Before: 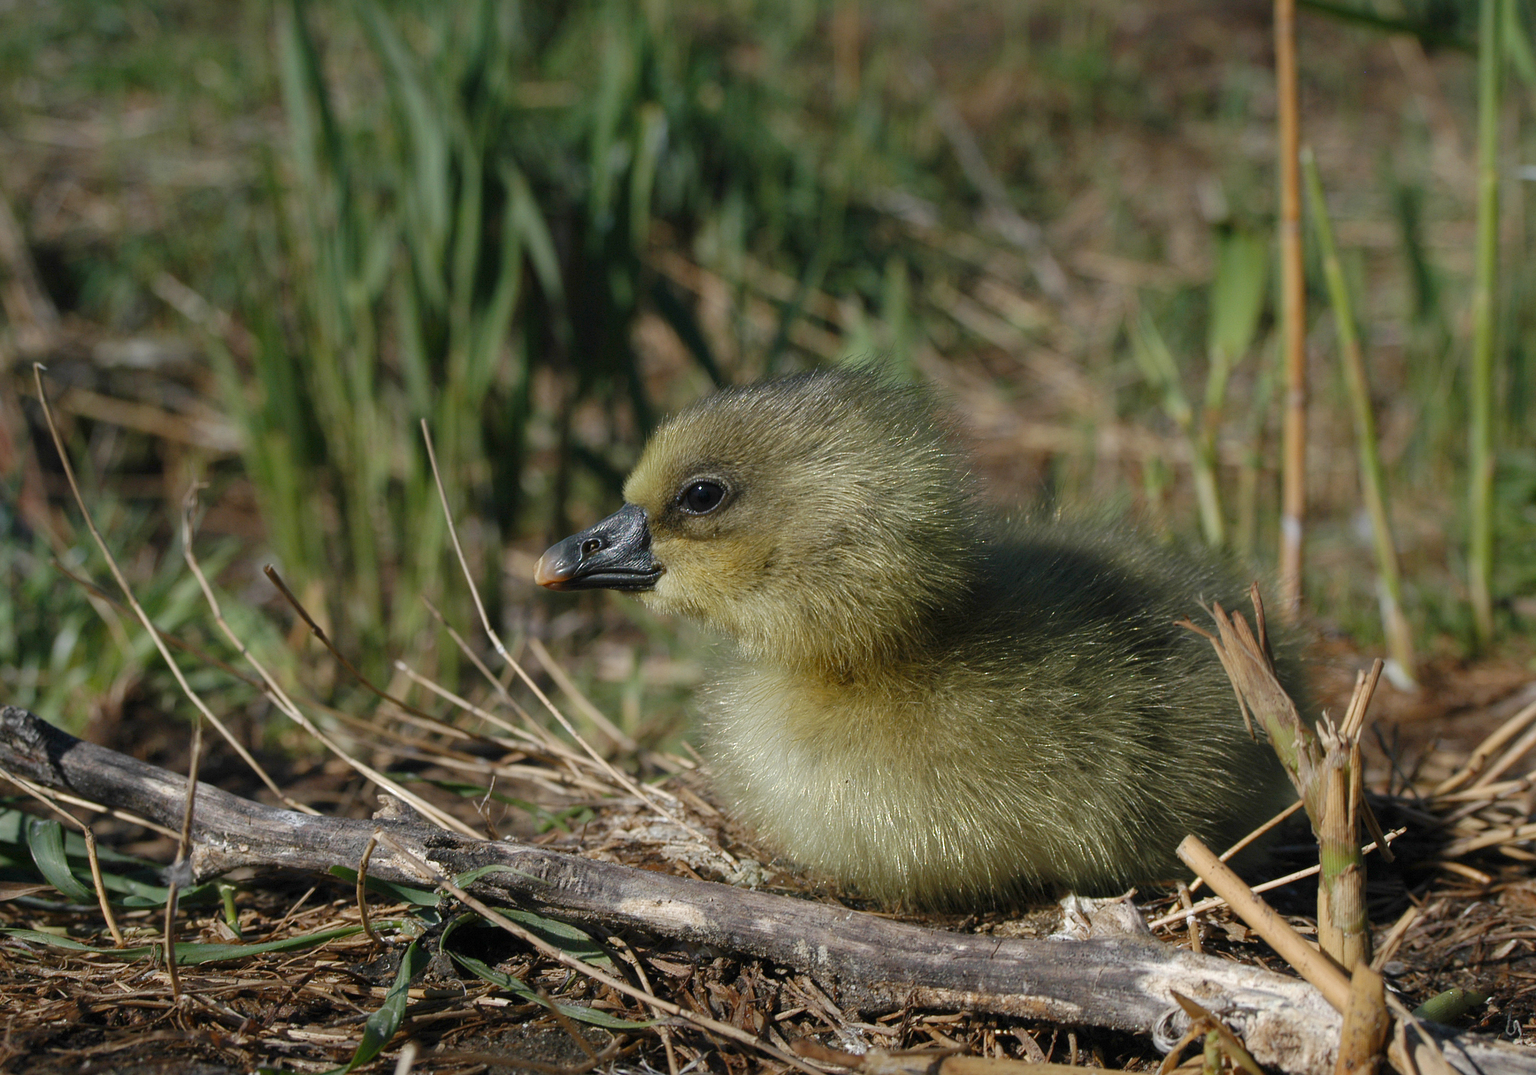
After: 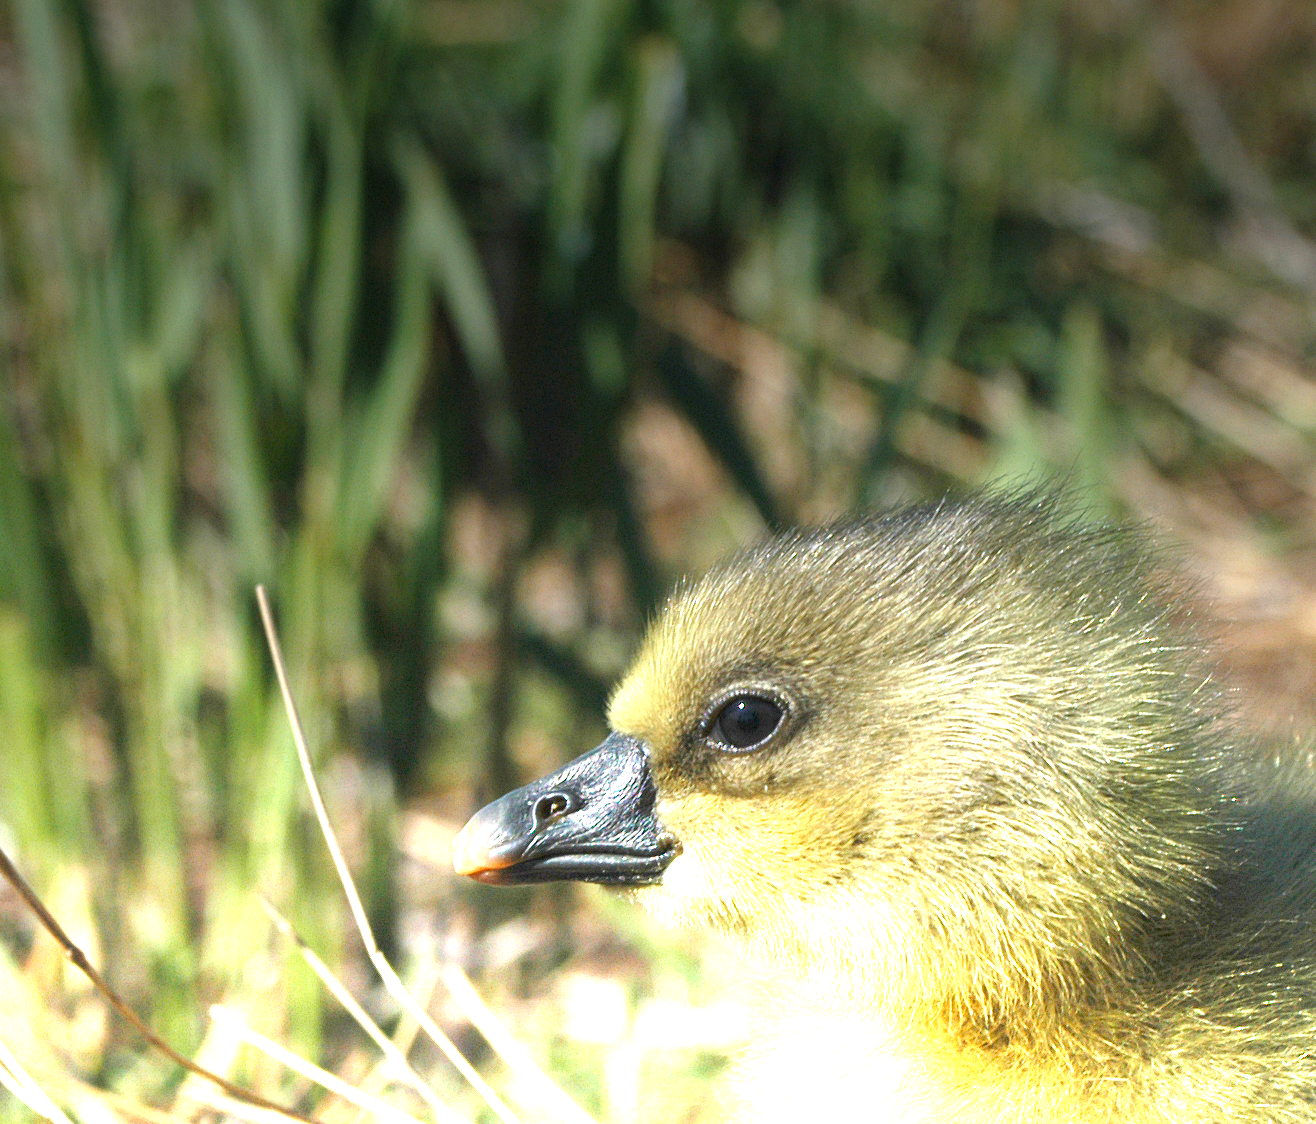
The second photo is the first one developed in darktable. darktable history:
crop: left 17.835%, top 7.675%, right 32.881%, bottom 32.213%
graduated density: density -3.9 EV
